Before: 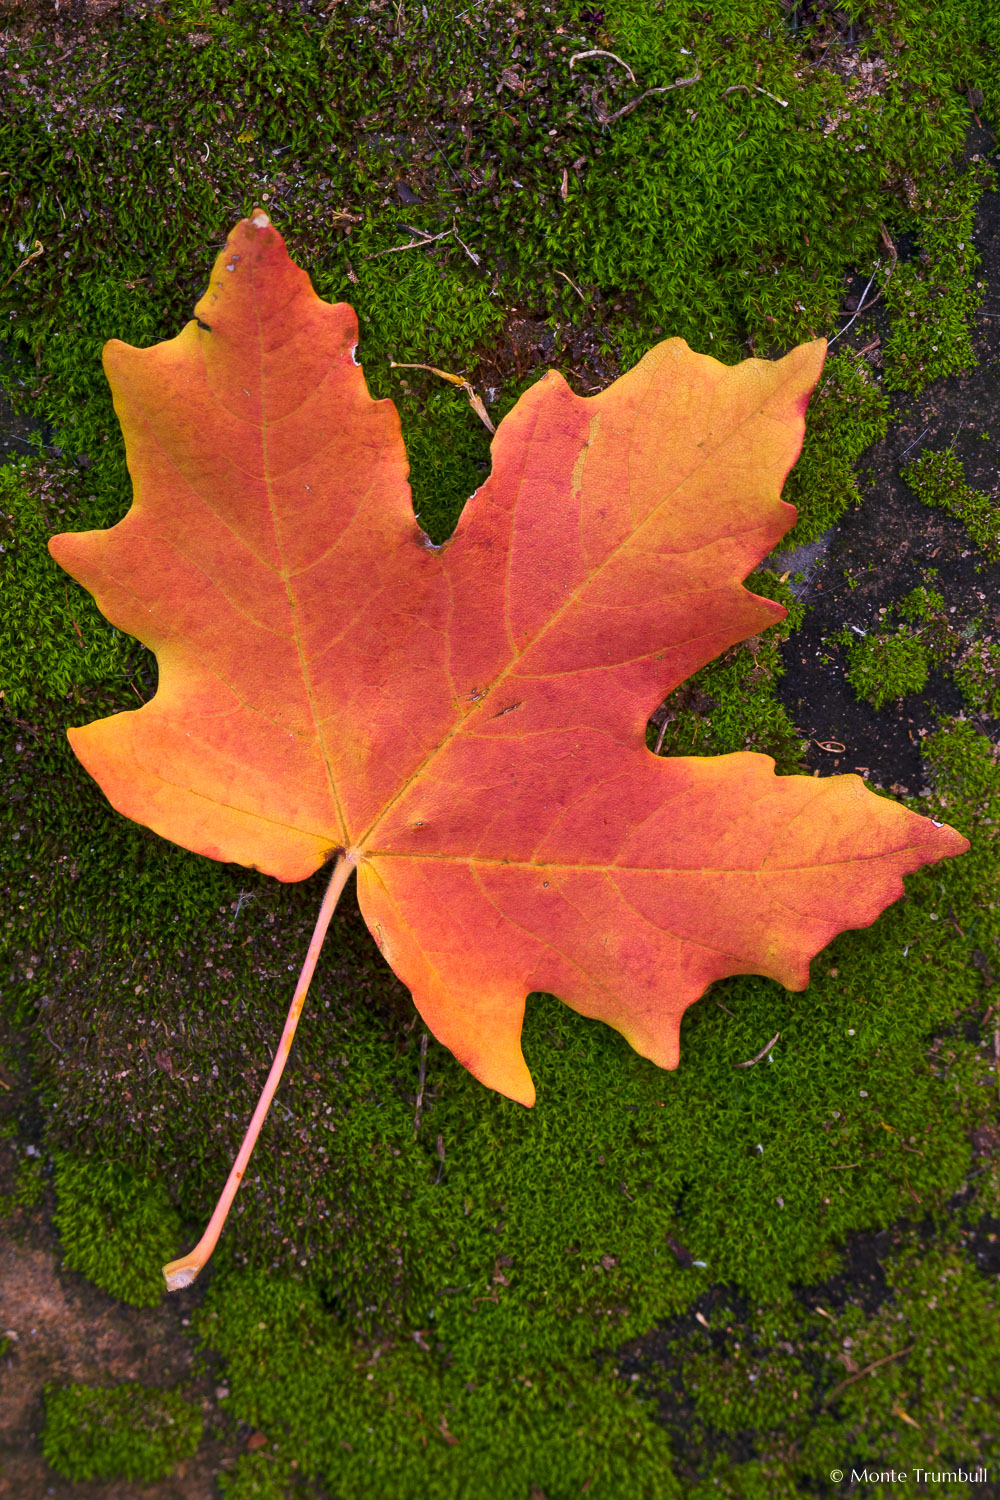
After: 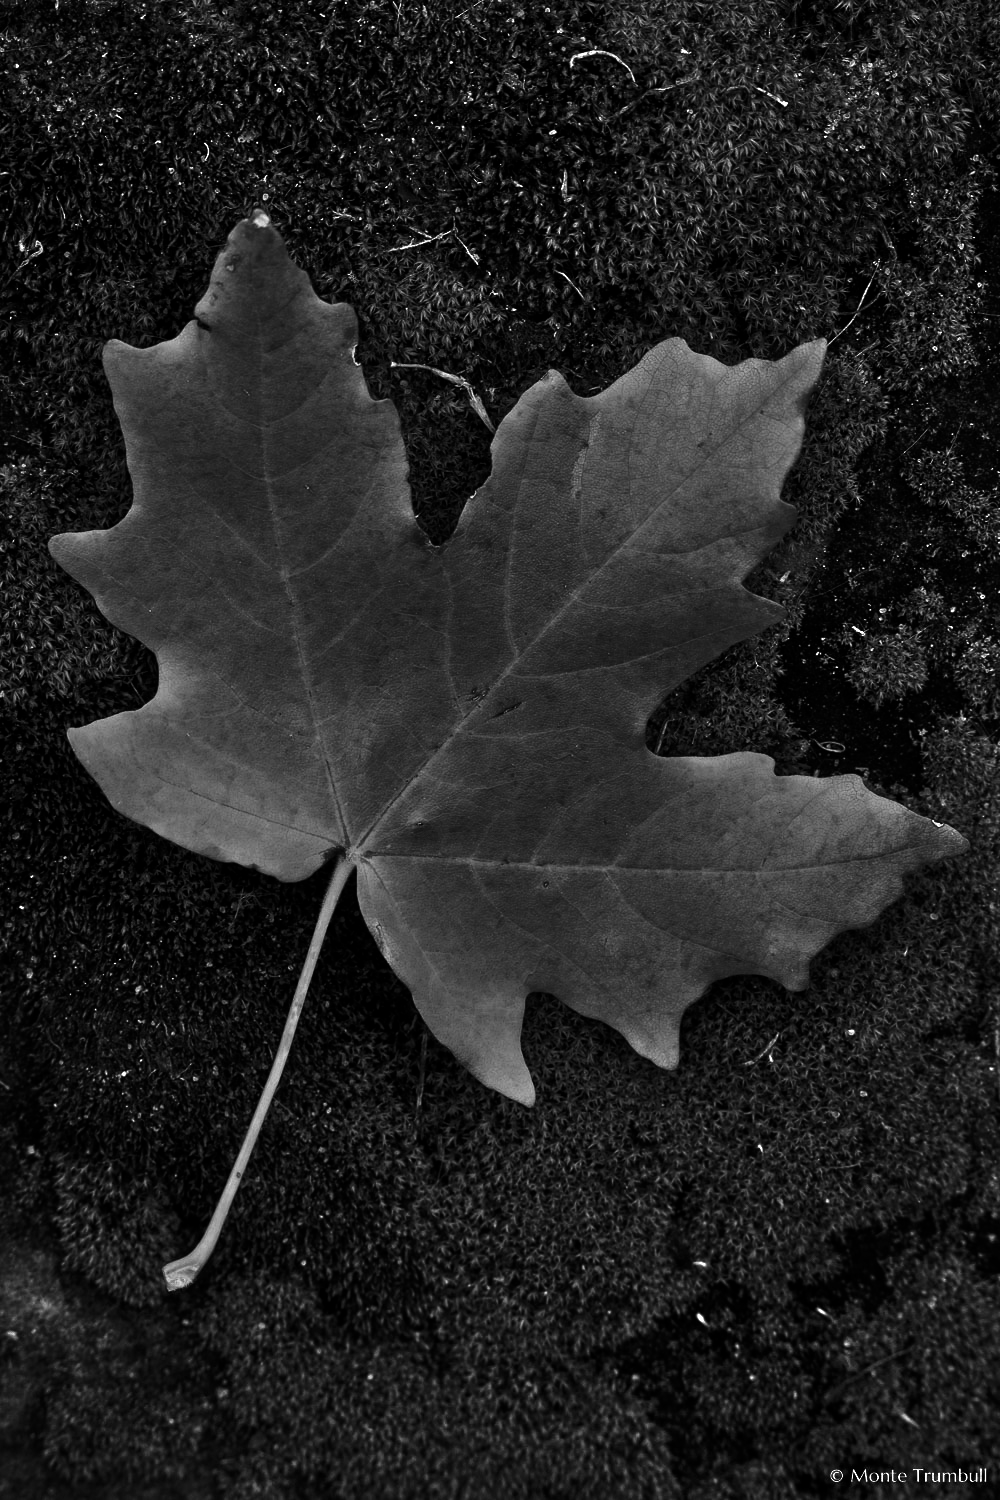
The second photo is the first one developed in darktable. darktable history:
contrast brightness saturation: brightness -1, saturation 1
tone equalizer: -7 EV 0.15 EV, -6 EV 0.6 EV, -5 EV 1.15 EV, -4 EV 1.33 EV, -3 EV 1.15 EV, -2 EV 0.6 EV, -1 EV 0.15 EV, mask exposure compensation -0.5 EV
monochrome: on, module defaults
